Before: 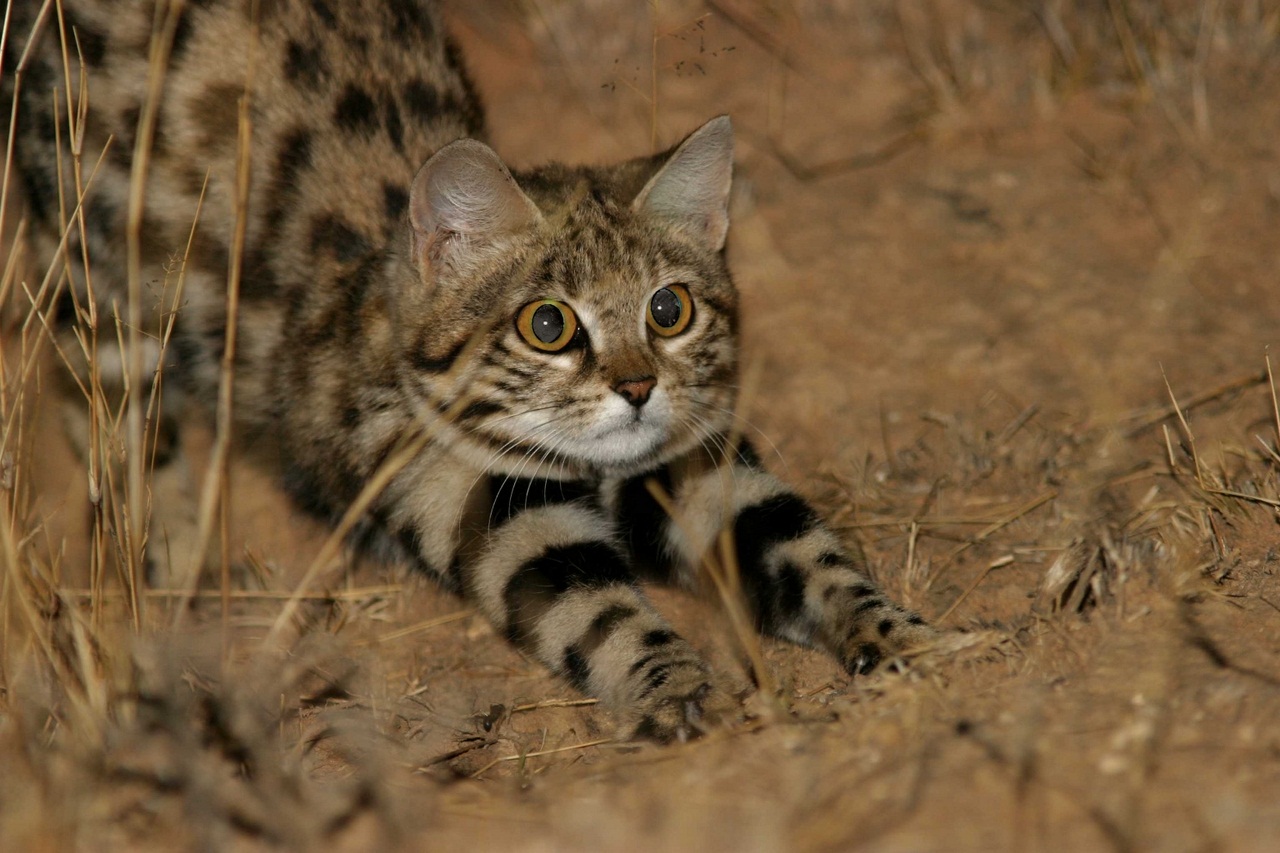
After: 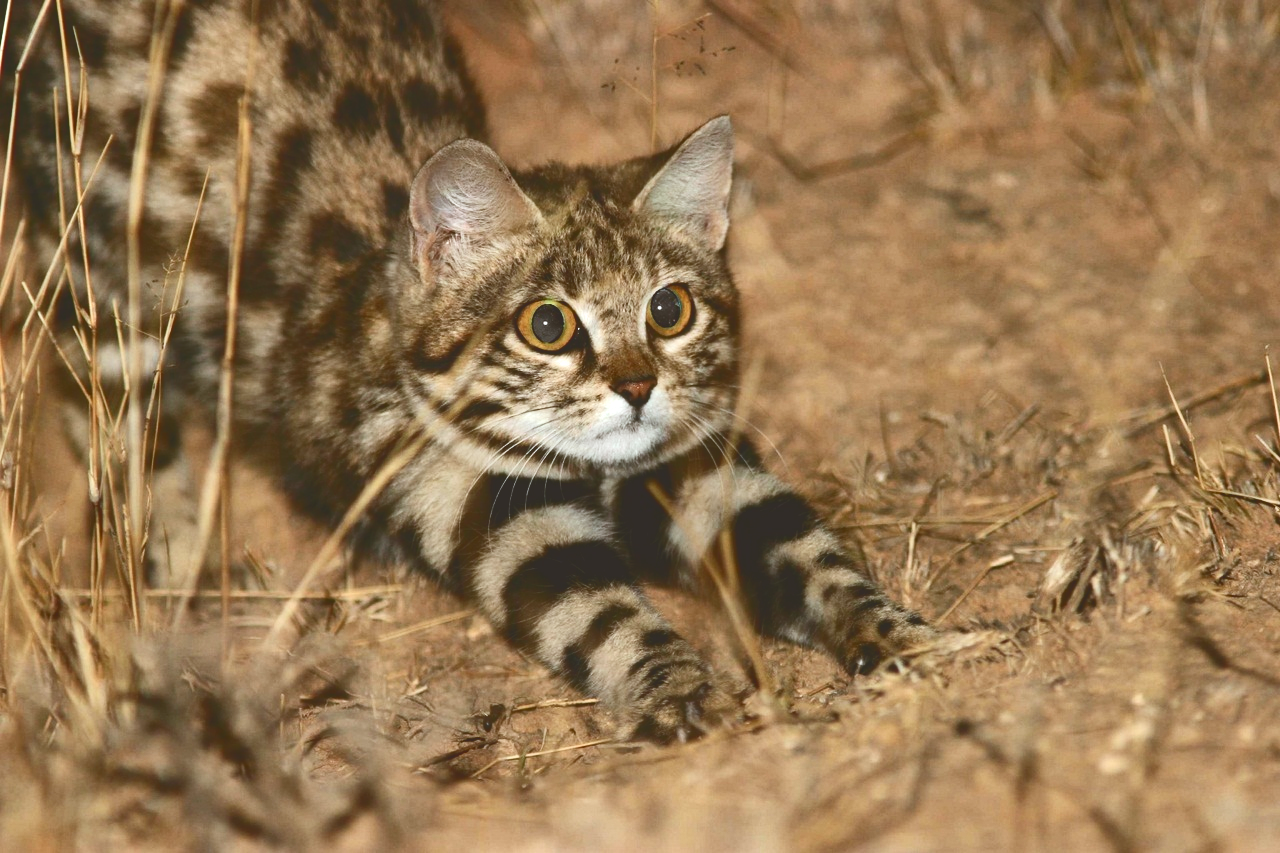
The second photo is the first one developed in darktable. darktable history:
exposure: black level correction 0, exposure 0.692 EV, compensate highlight preservation false
tone curve: curves: ch0 [(0, 0) (0.003, 0.183) (0.011, 0.183) (0.025, 0.184) (0.044, 0.188) (0.069, 0.197) (0.1, 0.204) (0.136, 0.212) (0.177, 0.226) (0.224, 0.24) (0.277, 0.273) (0.335, 0.322) (0.399, 0.388) (0.468, 0.468) (0.543, 0.579) (0.623, 0.686) (0.709, 0.792) (0.801, 0.877) (0.898, 0.939) (1, 1)], color space Lab, independent channels, preserve colors none
color correction: highlights a* -3.06, highlights b* -6.11, shadows a* 3.01, shadows b* 5.65
